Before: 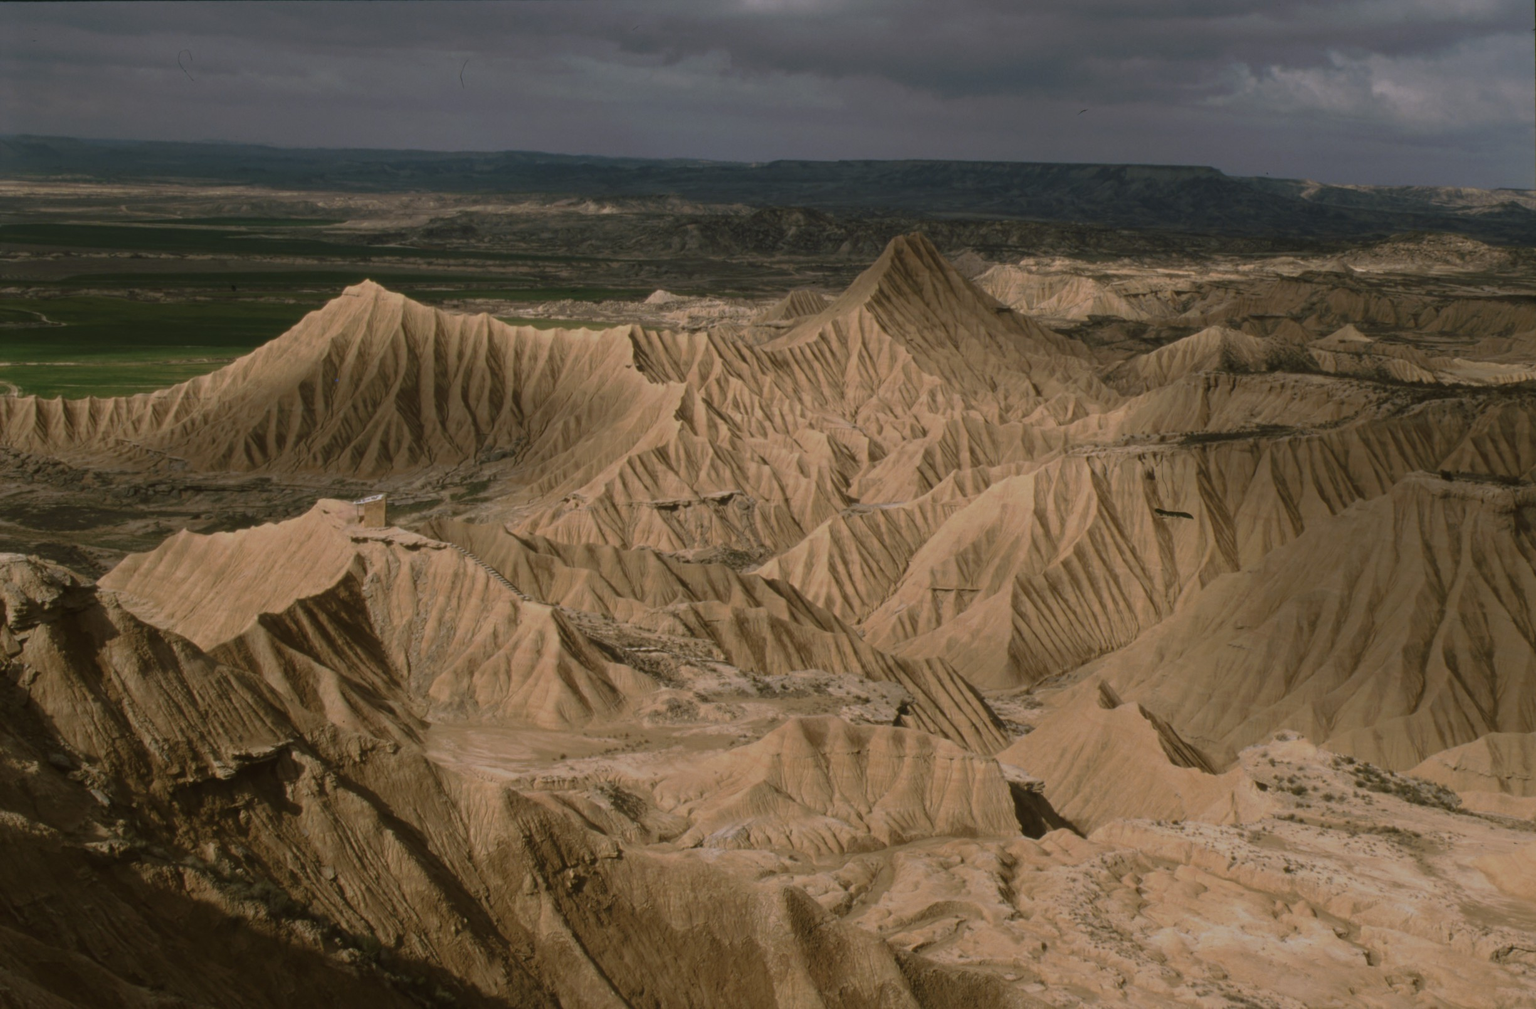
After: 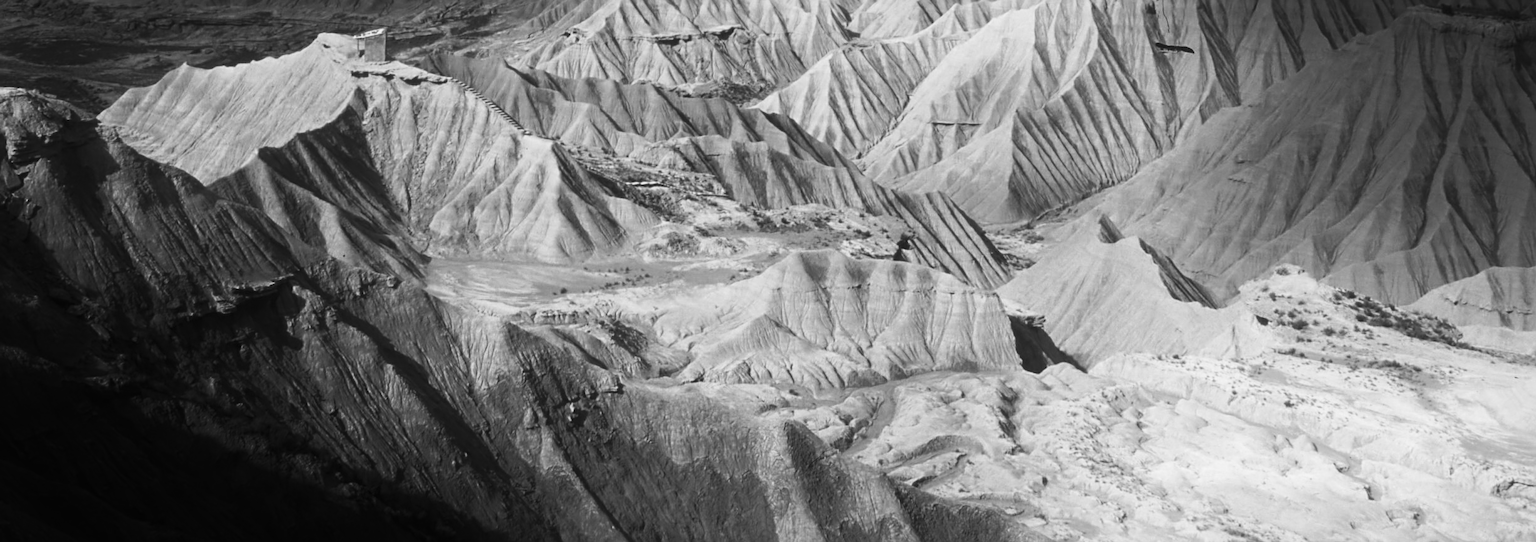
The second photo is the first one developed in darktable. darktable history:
contrast brightness saturation: contrast 0.53, brightness 0.47, saturation -1
local contrast: mode bilateral grid, contrast 20, coarseness 50, detail 120%, midtone range 0.2
exposure: exposure -0.21 EV, compensate highlight preservation false
sharpen: on, module defaults
color balance rgb: linear chroma grading › global chroma 15%, perceptual saturation grading › global saturation 30%
tone equalizer: on, module defaults
crop and rotate: top 46.237%
shadows and highlights: shadows -90, highlights 90, soften with gaussian
